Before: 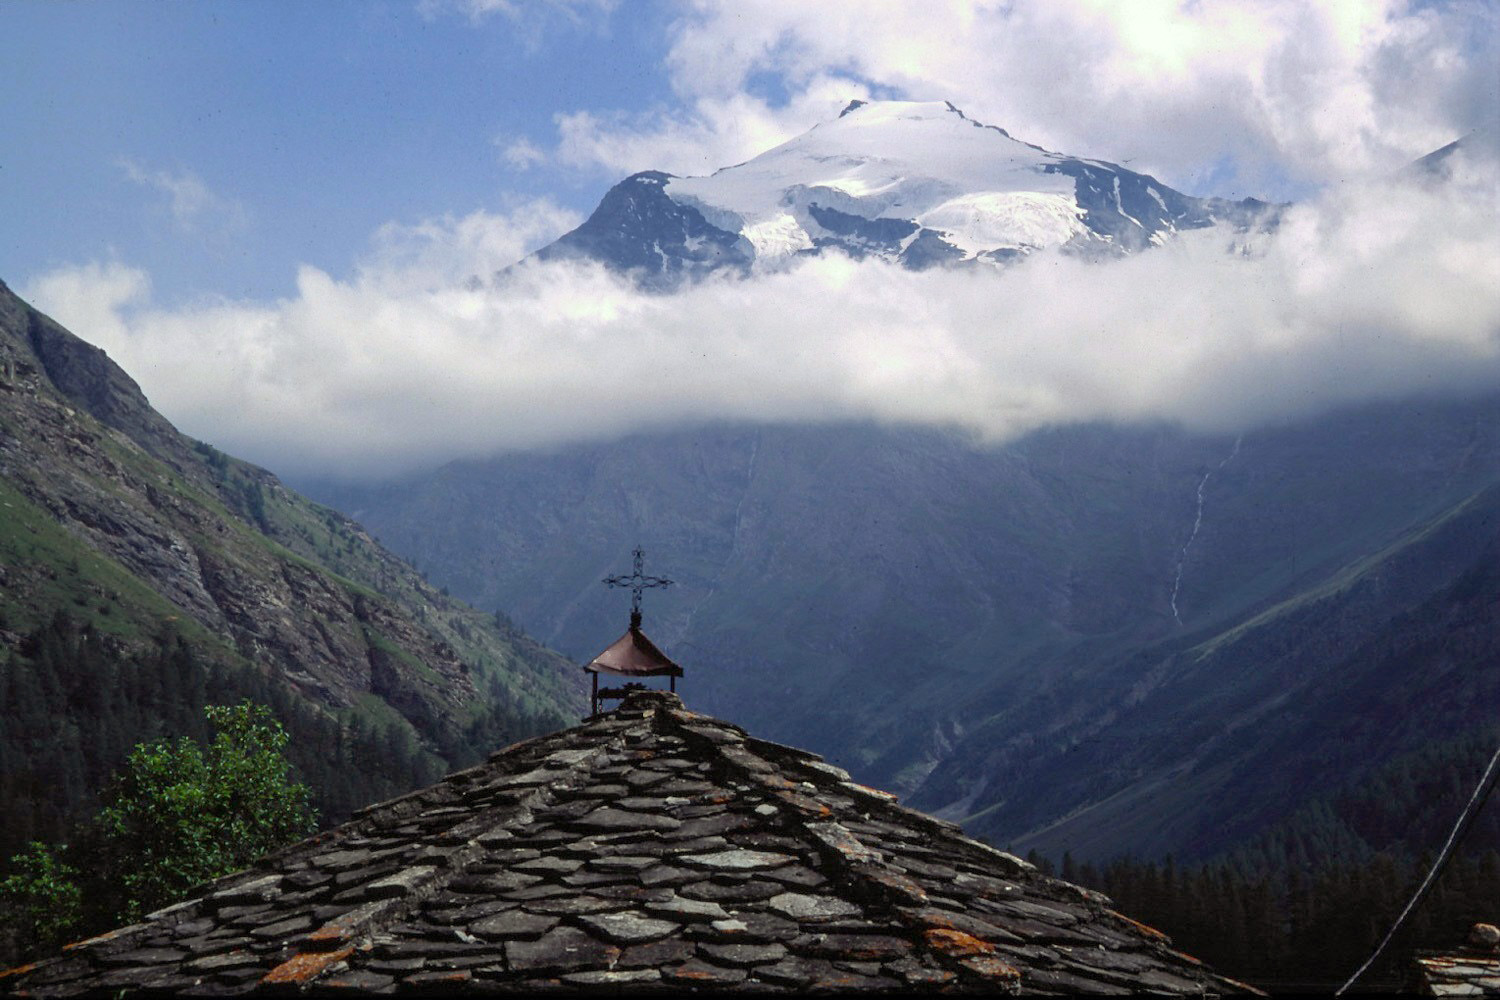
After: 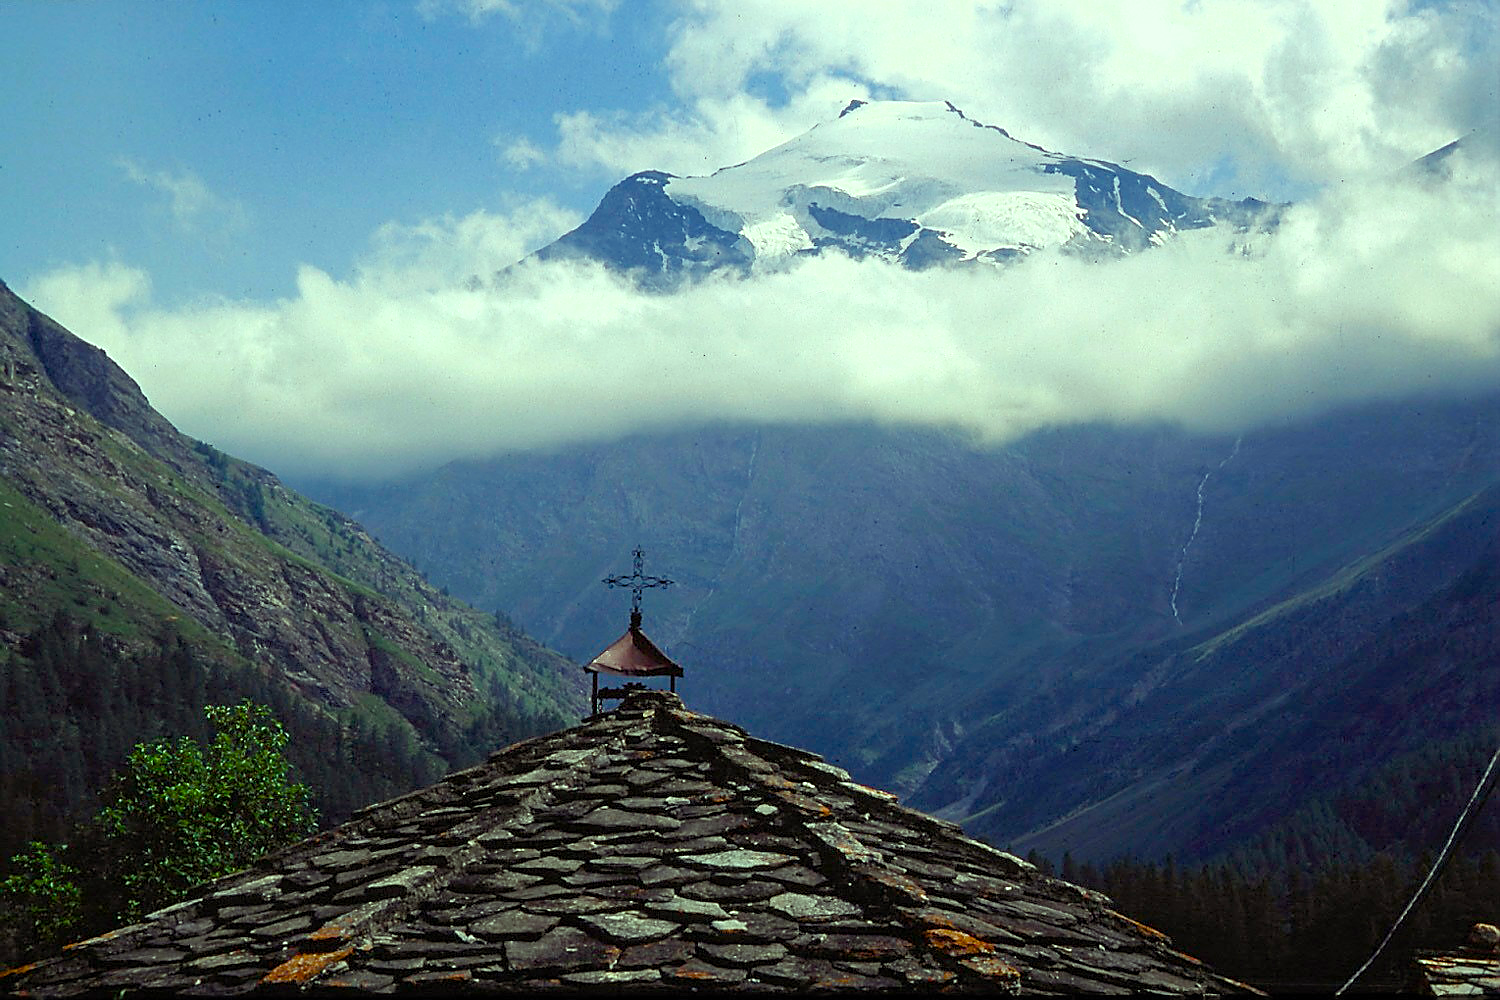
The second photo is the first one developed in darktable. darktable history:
color balance rgb: highlights gain › luminance 15.449%, highlights gain › chroma 7.124%, highlights gain › hue 126.54°, perceptual saturation grading › global saturation 20%, perceptual saturation grading › highlights -25.613%, perceptual saturation grading › shadows 49.518%
sharpen: radius 1.35, amount 1.263, threshold 0.73
